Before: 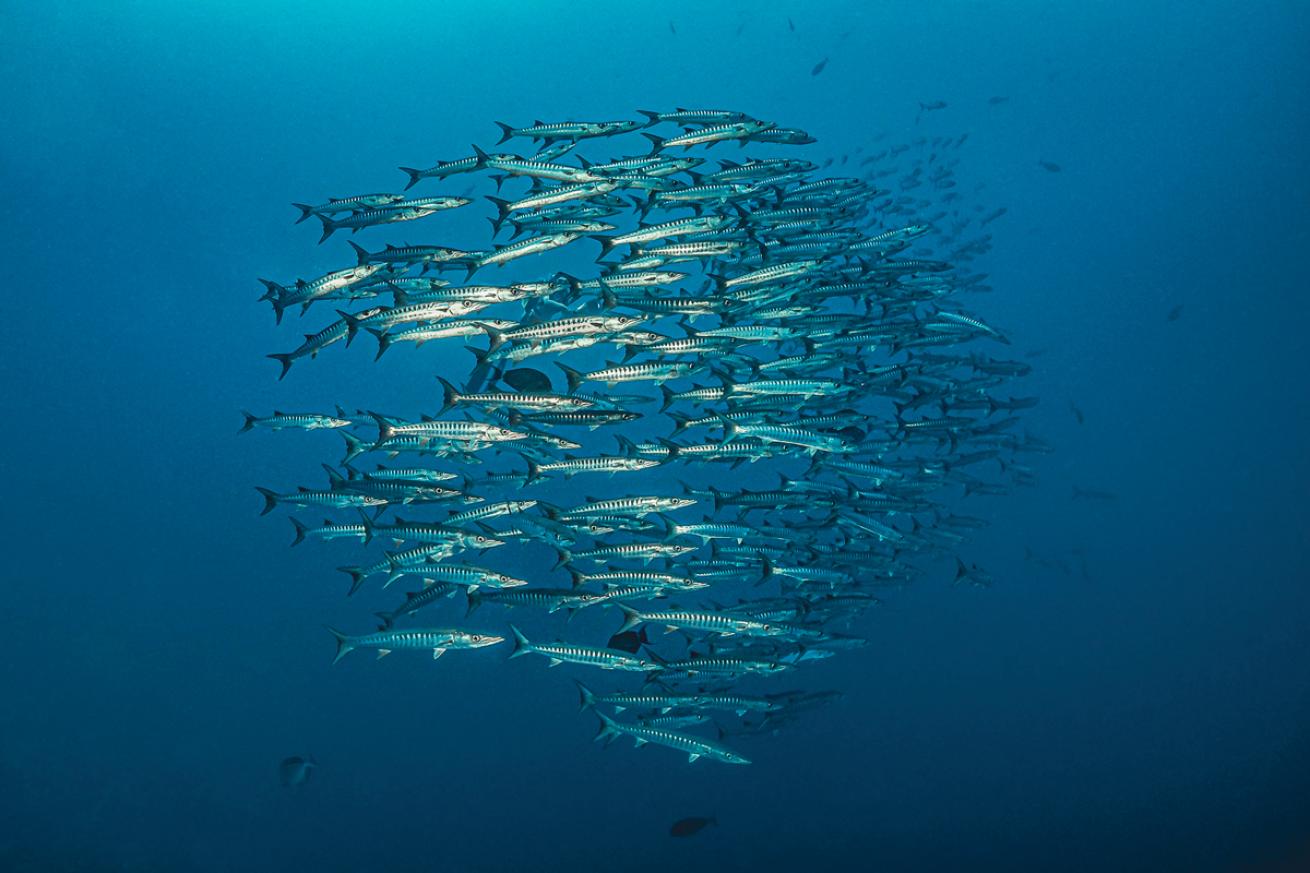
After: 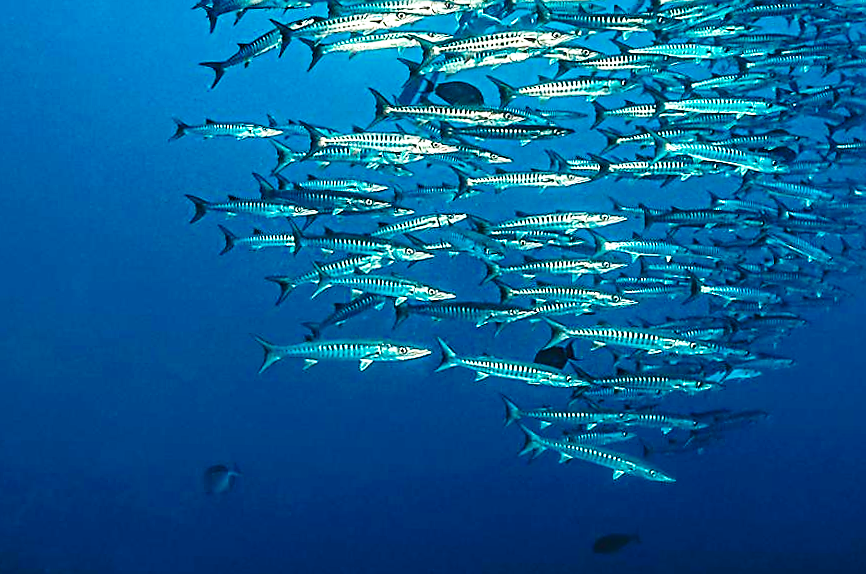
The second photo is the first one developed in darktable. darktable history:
base curve: curves: ch0 [(0, 0) (0.028, 0.03) (0.121, 0.232) (0.46, 0.748) (0.859, 0.968) (1, 1)], preserve colors none
crop and rotate: angle -1.2°, left 3.942%, top 32.101%, right 27.874%
sharpen: radius 1.39, amount 1.244, threshold 0.827
color balance rgb: perceptual saturation grading › global saturation 49.099%, perceptual brilliance grading › highlights 13.67%, perceptual brilliance grading › mid-tones 8.574%, perceptual brilliance grading › shadows -17.106%
